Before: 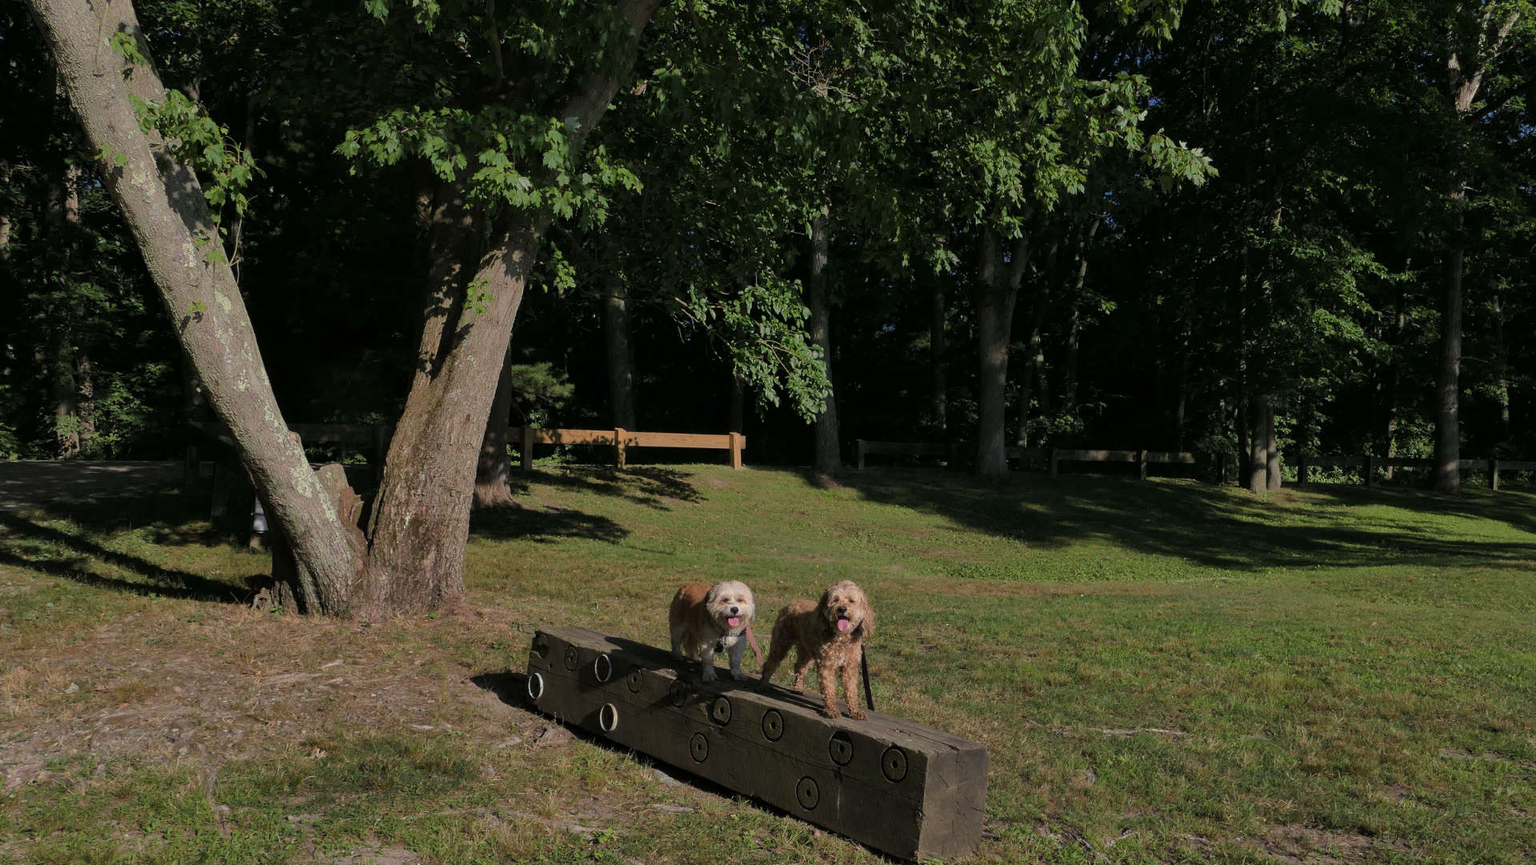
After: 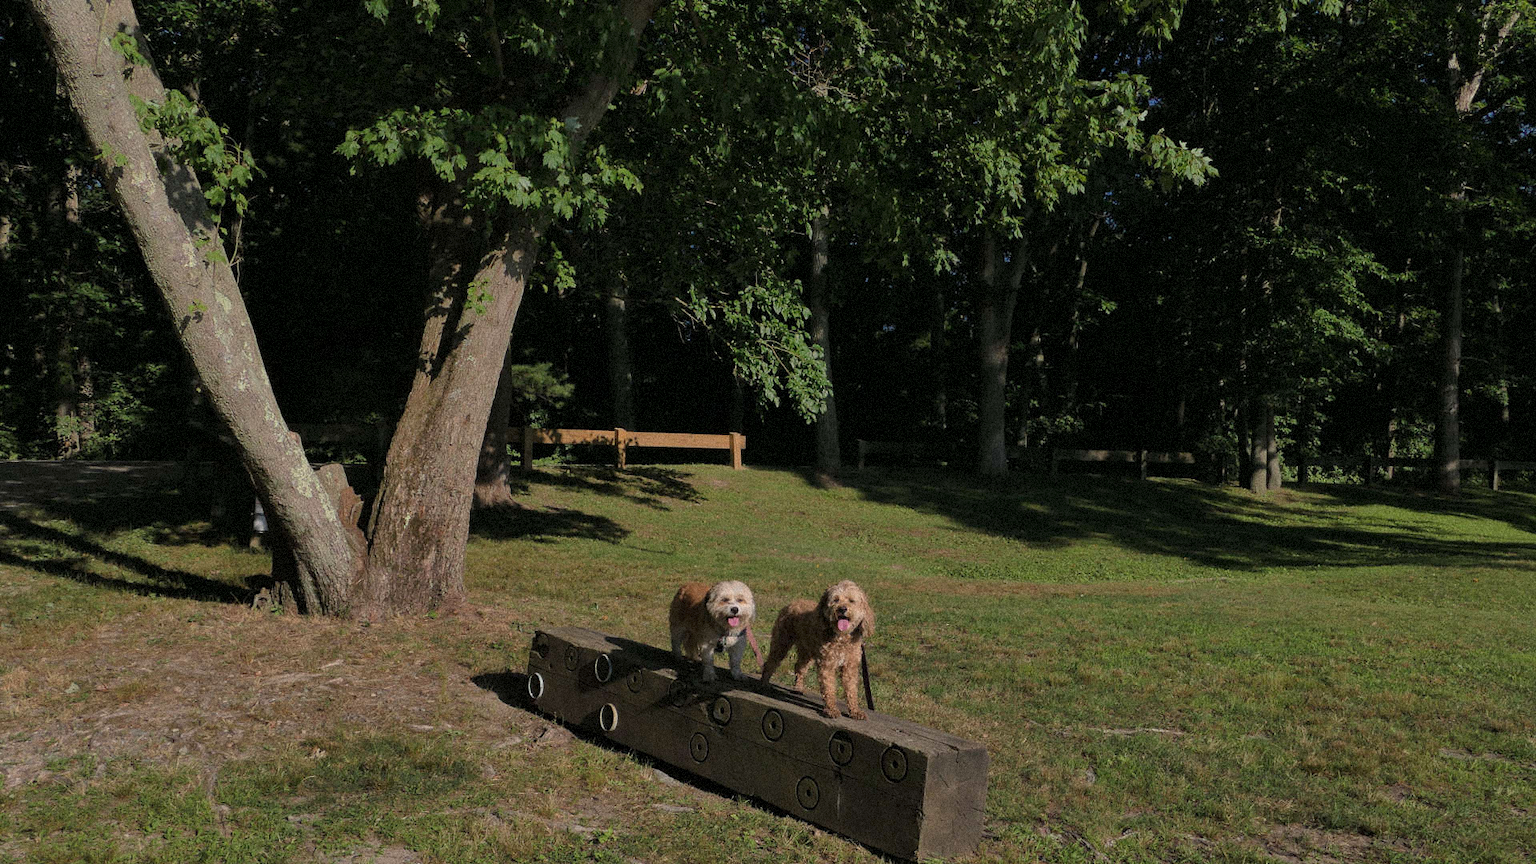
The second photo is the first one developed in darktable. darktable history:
white balance: red 1.009, blue 0.985
grain: strength 35%, mid-tones bias 0%
